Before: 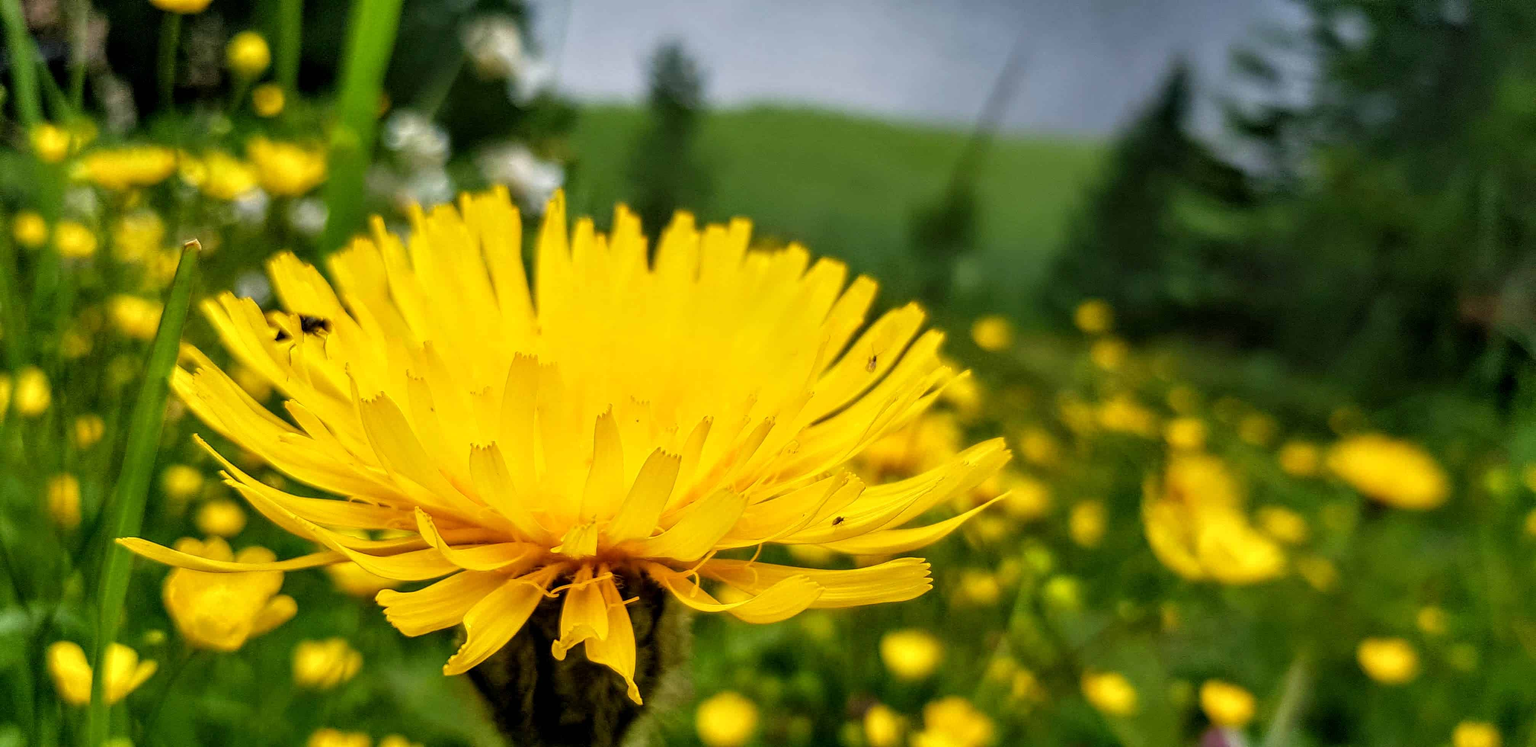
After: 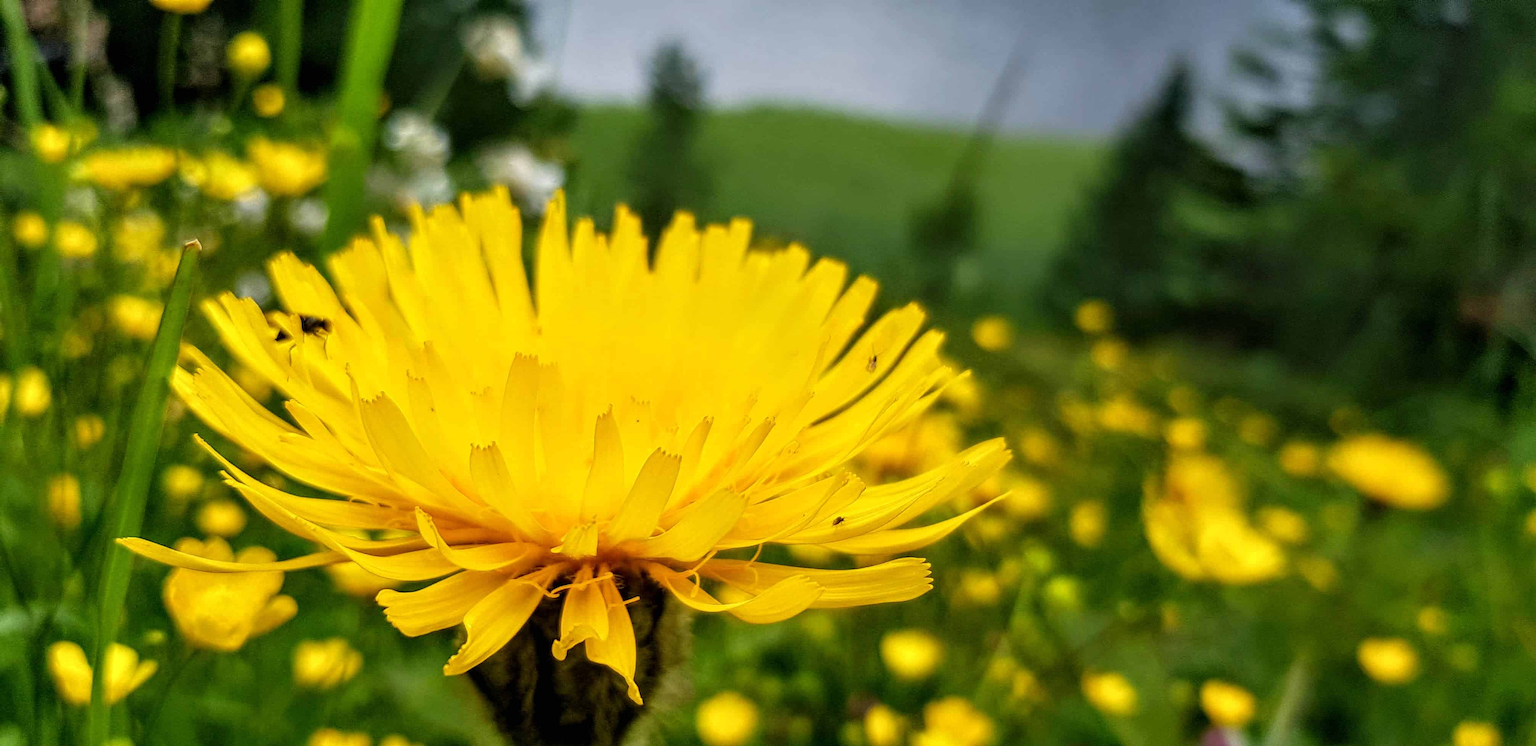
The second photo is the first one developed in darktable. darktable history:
exposure: black level correction 0, compensate exposure bias true, compensate highlight preservation false
